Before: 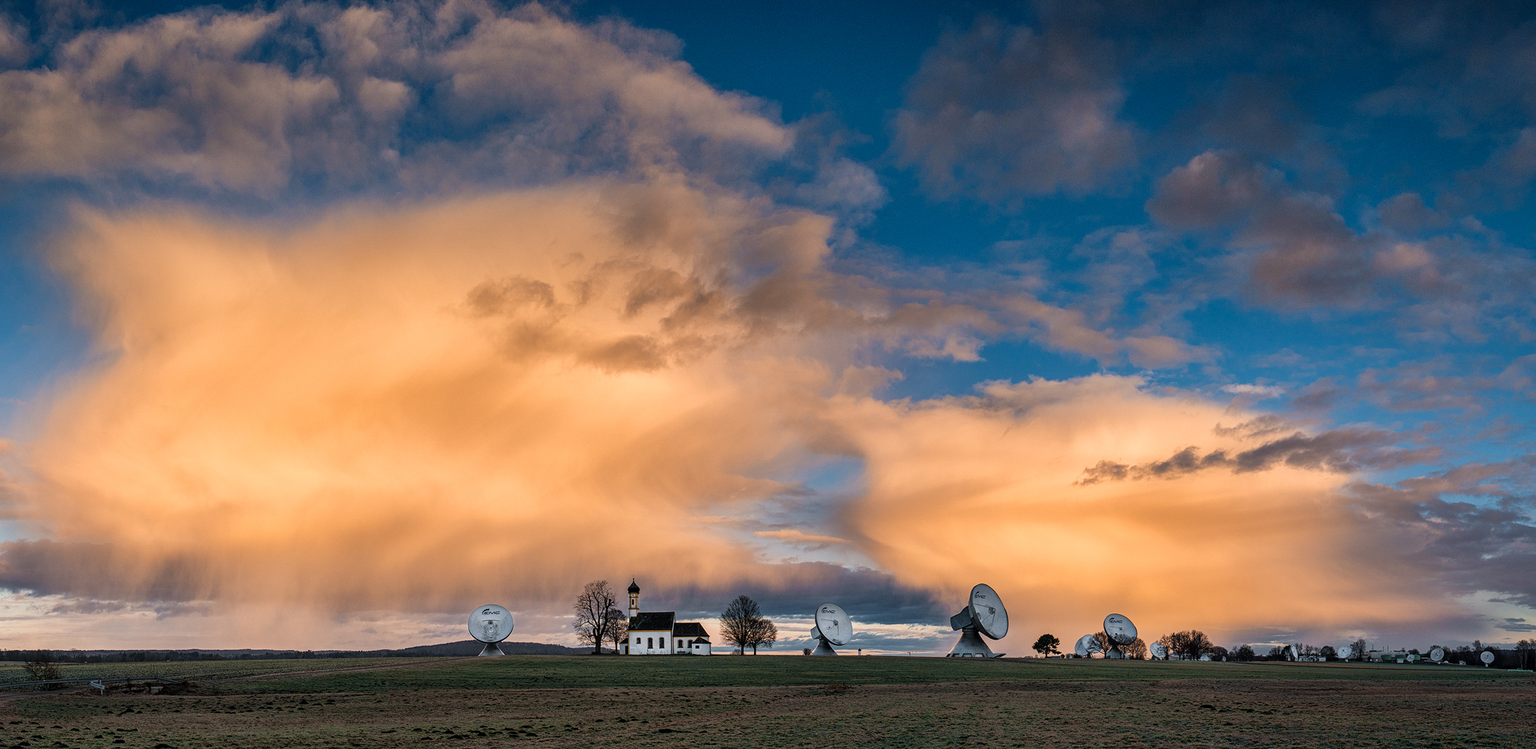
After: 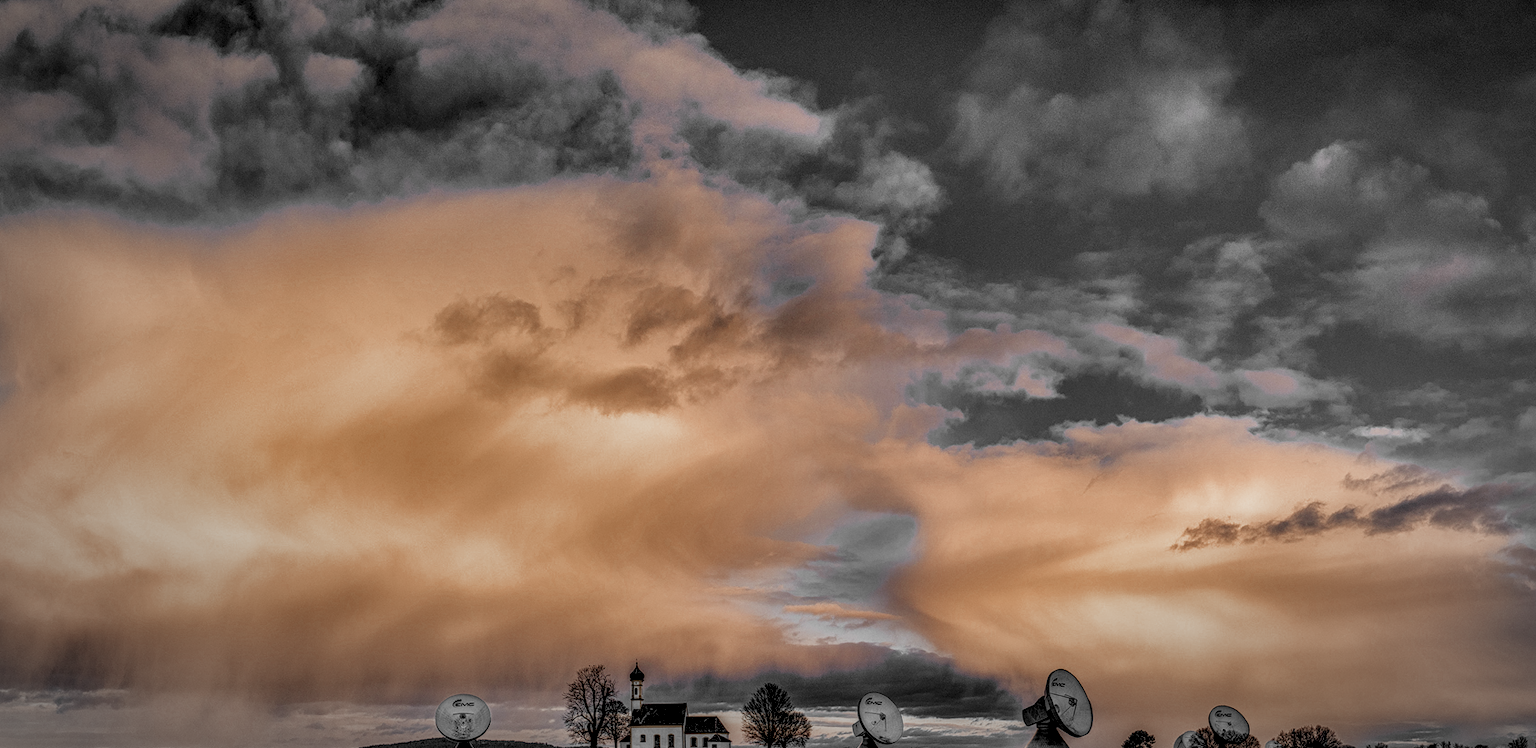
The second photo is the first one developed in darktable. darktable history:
vignetting: fall-off start 67.65%, fall-off radius 66.59%, automatic ratio true
crop and rotate: left 7.195%, top 4.53%, right 10.592%, bottom 13.256%
local contrast: highlights 6%, shadows 0%, detail 300%, midtone range 0.304
color zones: curves: ch0 [(0, 0.497) (0.096, 0.361) (0.221, 0.538) (0.429, 0.5) (0.571, 0.5) (0.714, 0.5) (0.857, 0.5) (1, 0.497)]; ch1 [(0, 0.5) (0.143, 0.5) (0.257, -0.002) (0.429, 0.04) (0.571, -0.001) (0.714, -0.015) (0.857, 0.024) (1, 0.5)]
filmic rgb: black relative exposure -7.98 EV, white relative exposure 8 EV, target black luminance 0%, hardness 2.45, latitude 76.29%, contrast 0.573, shadows ↔ highlights balance 0.009%, color science v6 (2022)
